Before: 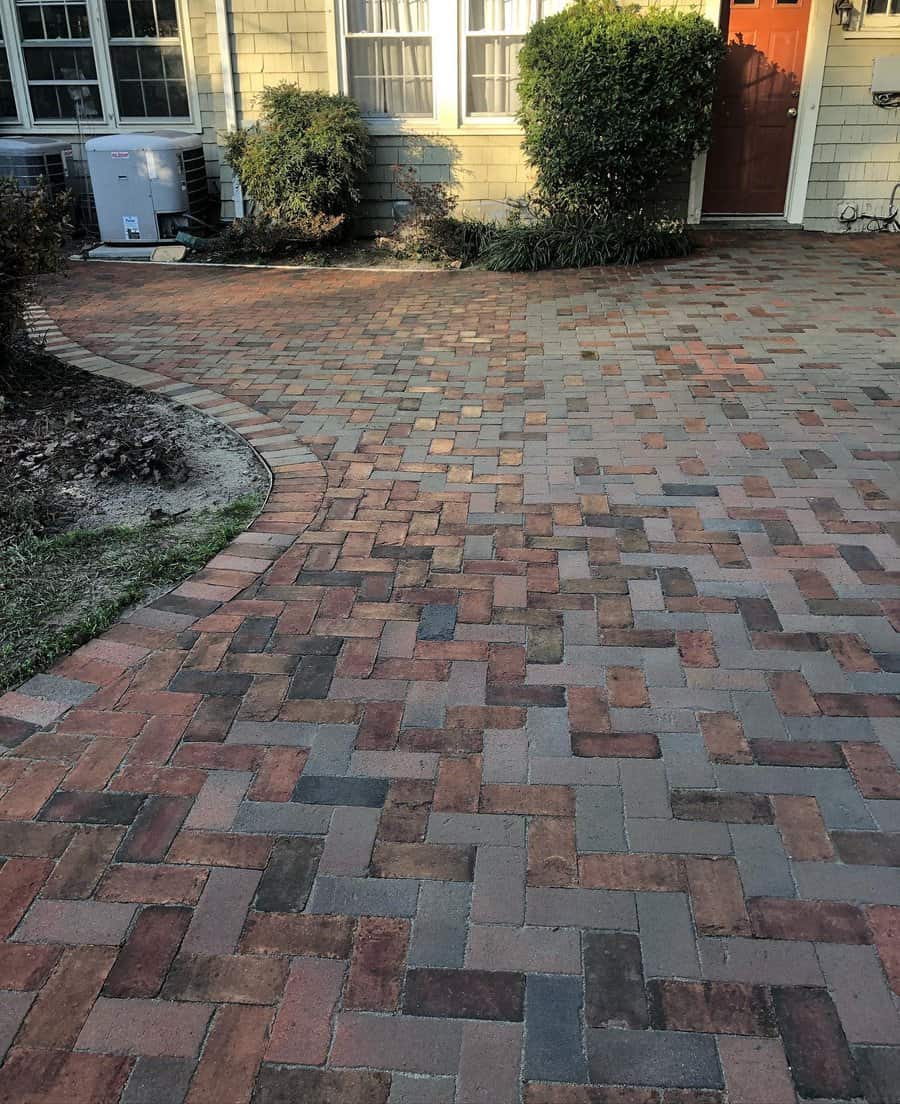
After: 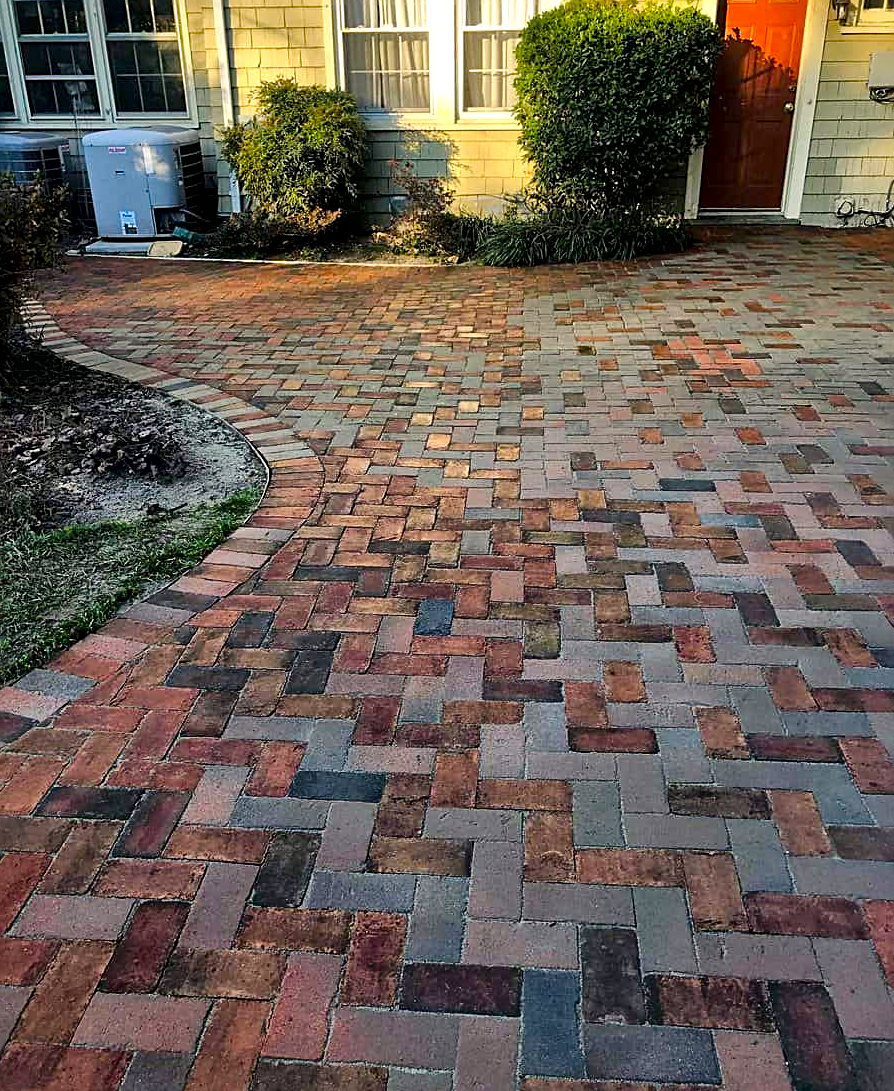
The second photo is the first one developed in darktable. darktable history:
color balance rgb: highlights gain › chroma 1.08%, highlights gain › hue 60.05°, perceptual saturation grading › global saturation 40.217%, perceptual saturation grading › highlights -25.27%, perceptual saturation grading › mid-tones 35.139%, perceptual saturation grading › shadows 34.848%
sharpen: on, module defaults
crop: left 0.437%, top 0.475%, right 0.171%, bottom 0.613%
local contrast: mode bilateral grid, contrast 20, coarseness 49, detail 172%, midtone range 0.2
contrast brightness saturation: contrast 0.083, saturation 0.2
